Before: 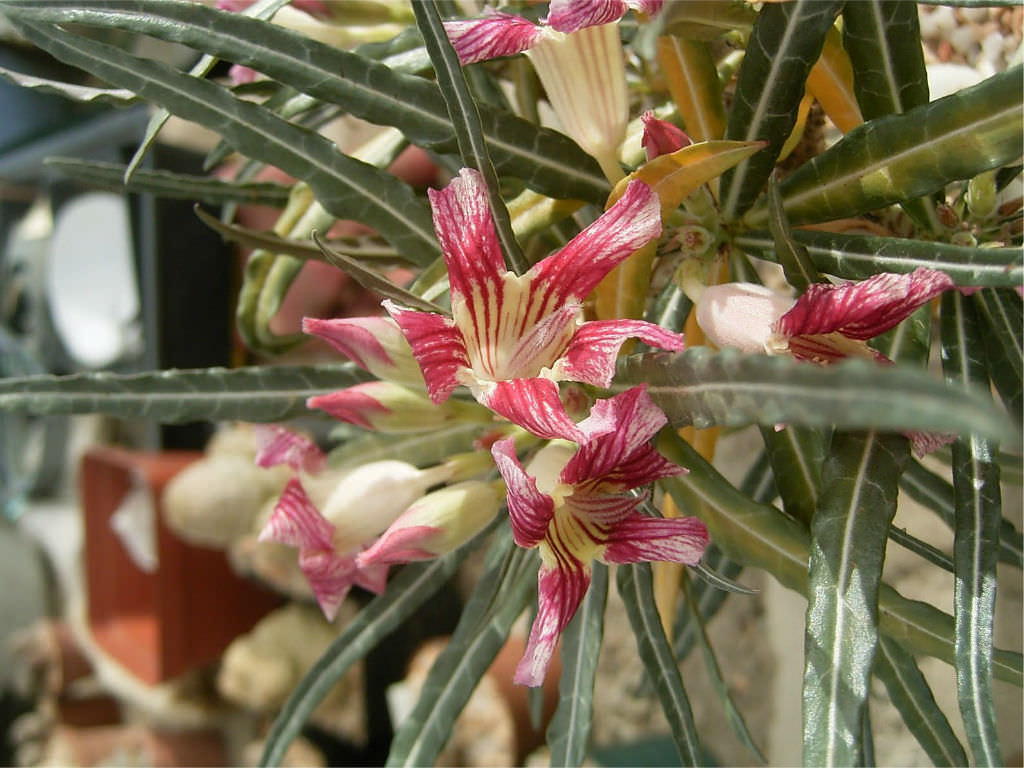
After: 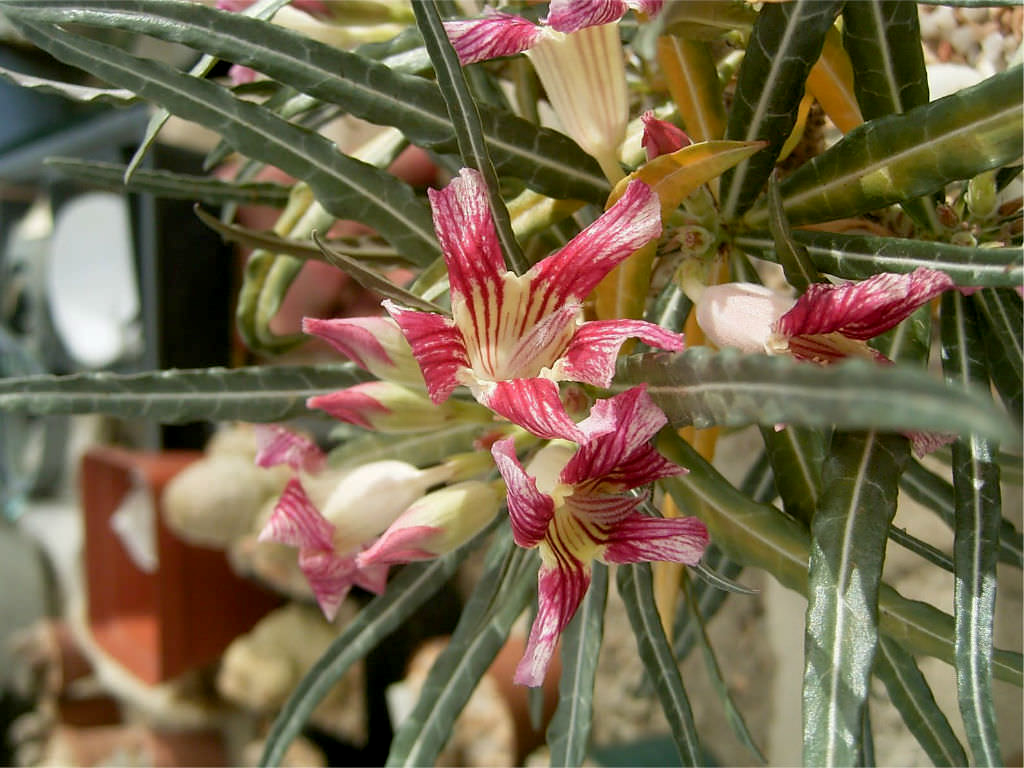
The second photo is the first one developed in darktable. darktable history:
color balance rgb: power › hue 206.71°, global offset › luminance -0.487%, perceptual saturation grading › global saturation -0.137%, global vibrance 10.883%
